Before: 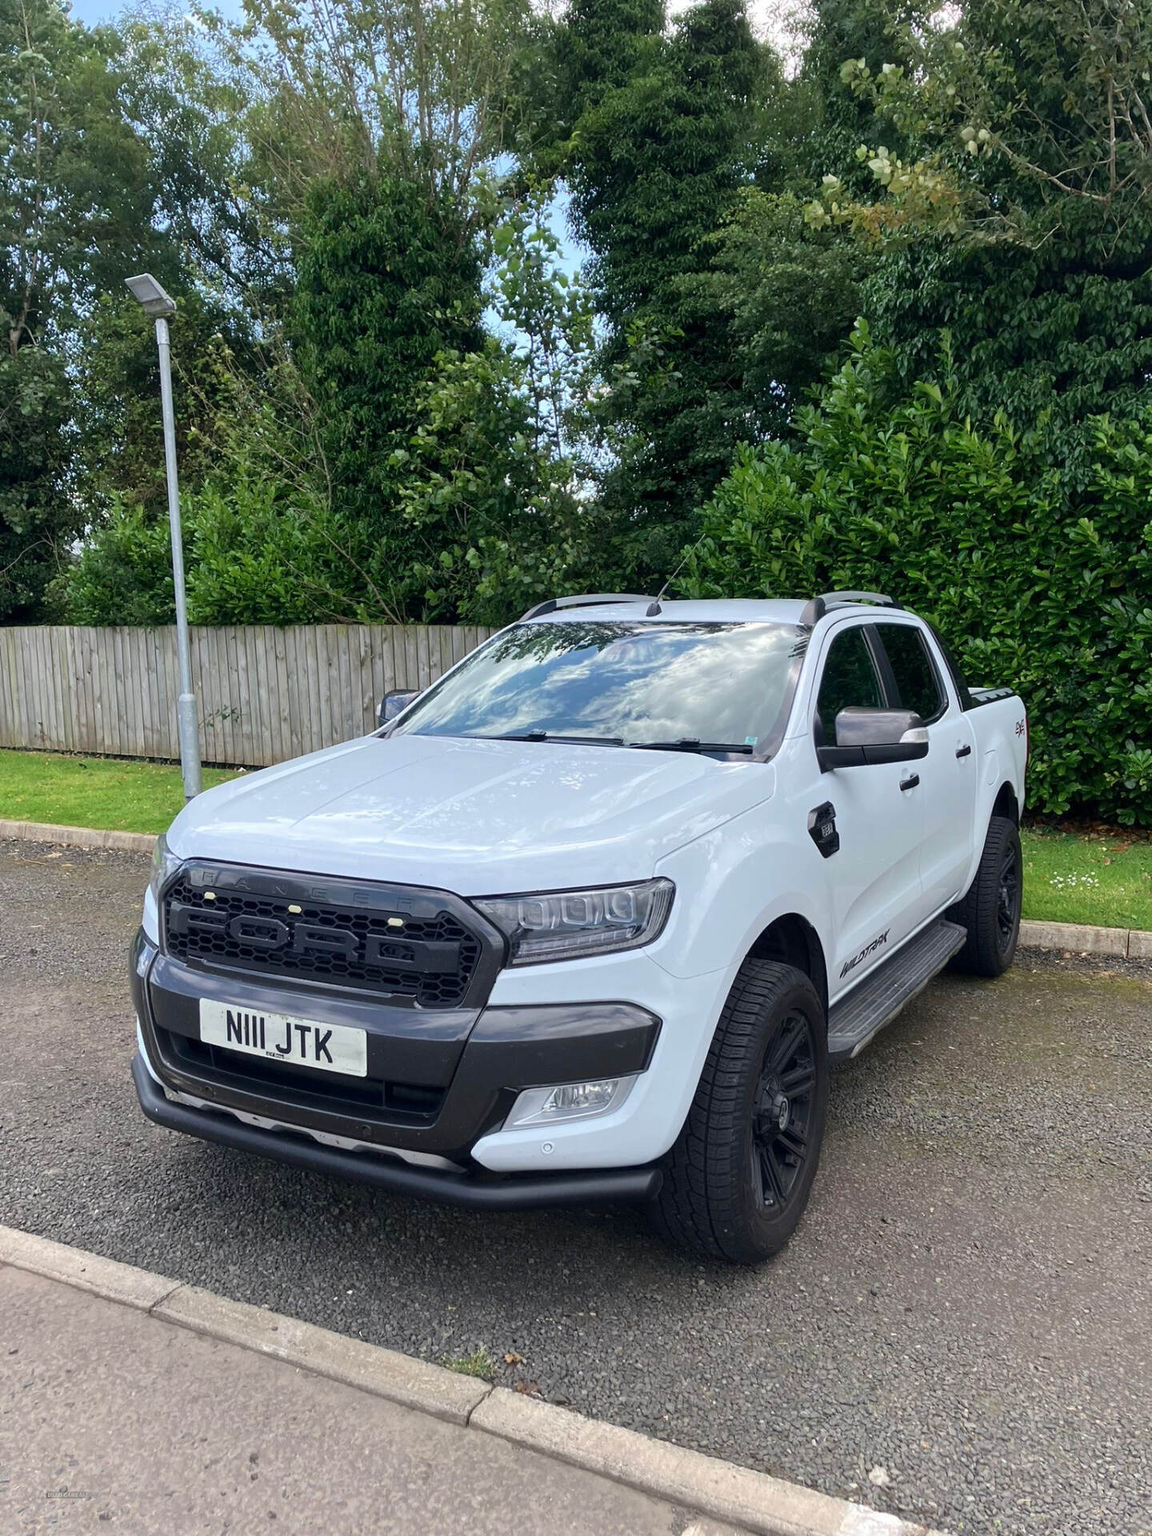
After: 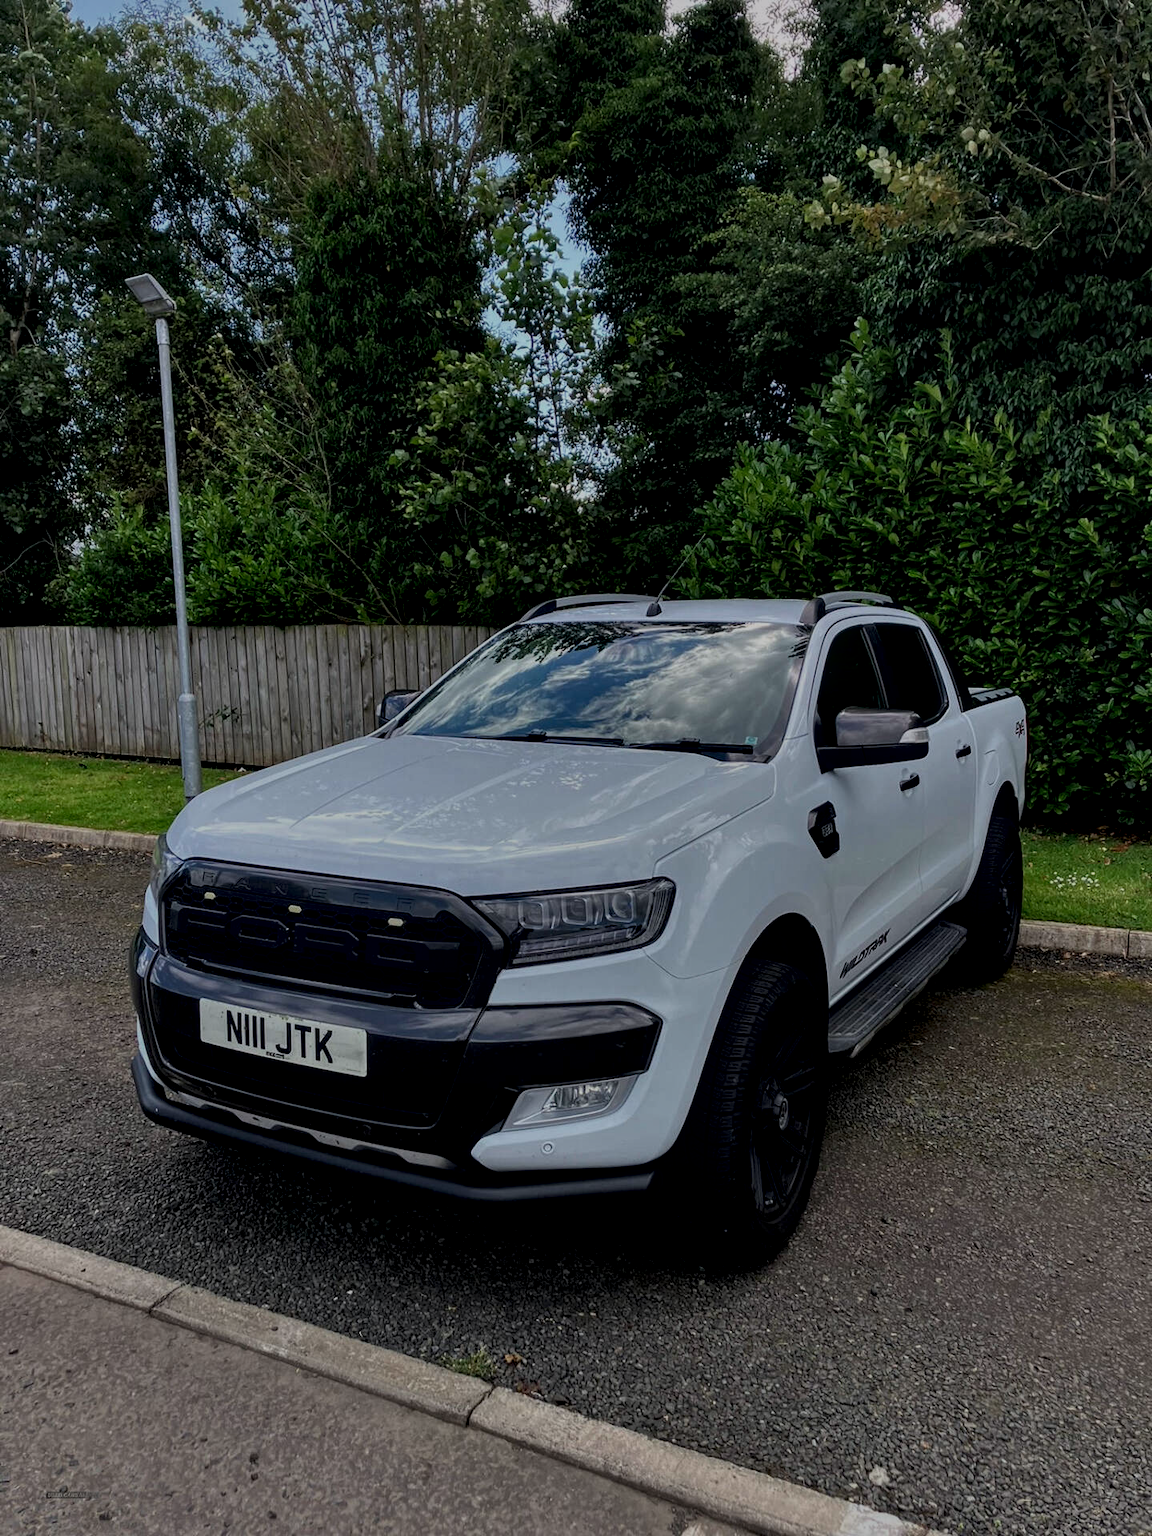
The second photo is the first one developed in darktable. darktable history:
local contrast: on, module defaults
contrast brightness saturation: contrast 0.201, brightness 0.166, saturation 0.225
contrast equalizer: octaves 7, y [[0.6 ×6], [0.55 ×6], [0 ×6], [0 ×6], [0 ×6]]
exposure: exposure -2.344 EV, compensate exposure bias true, compensate highlight preservation false
